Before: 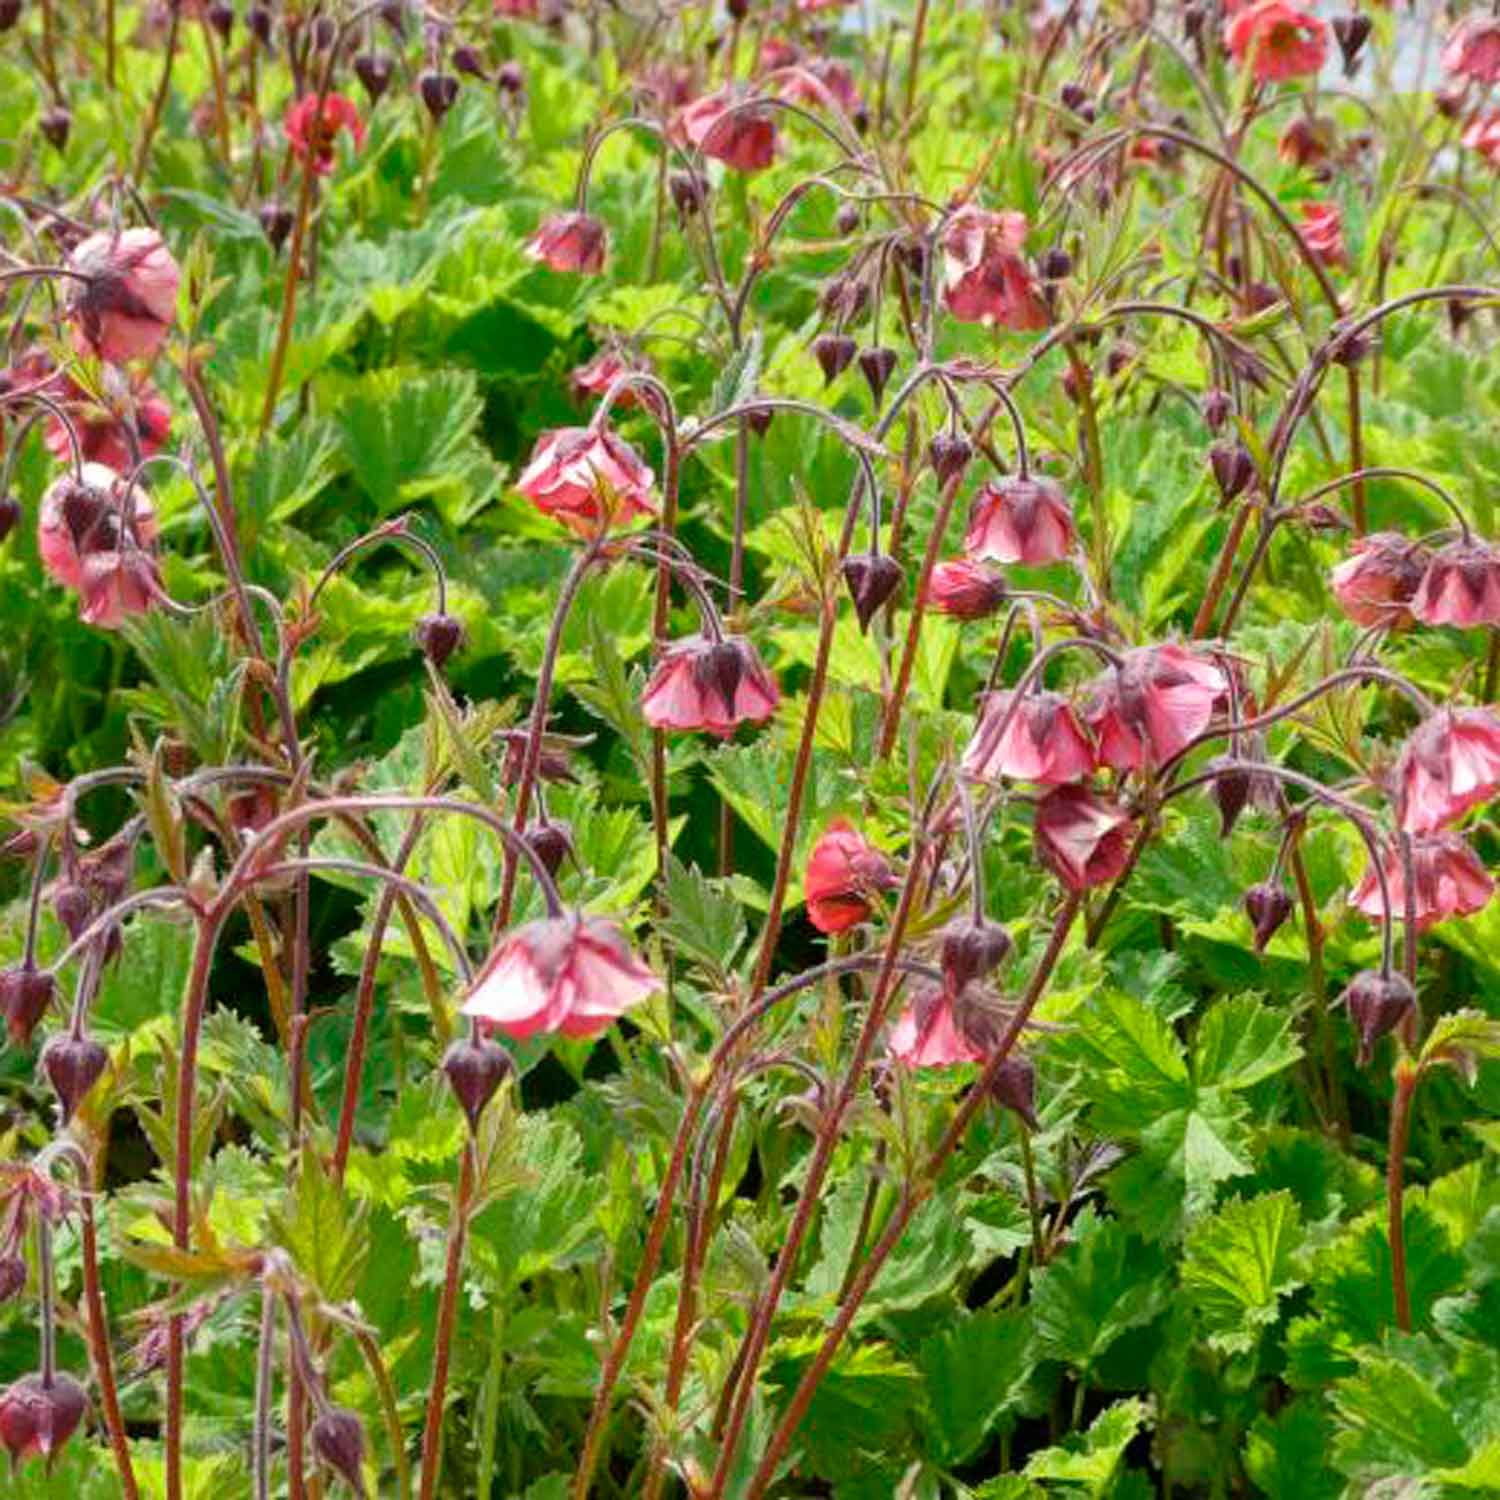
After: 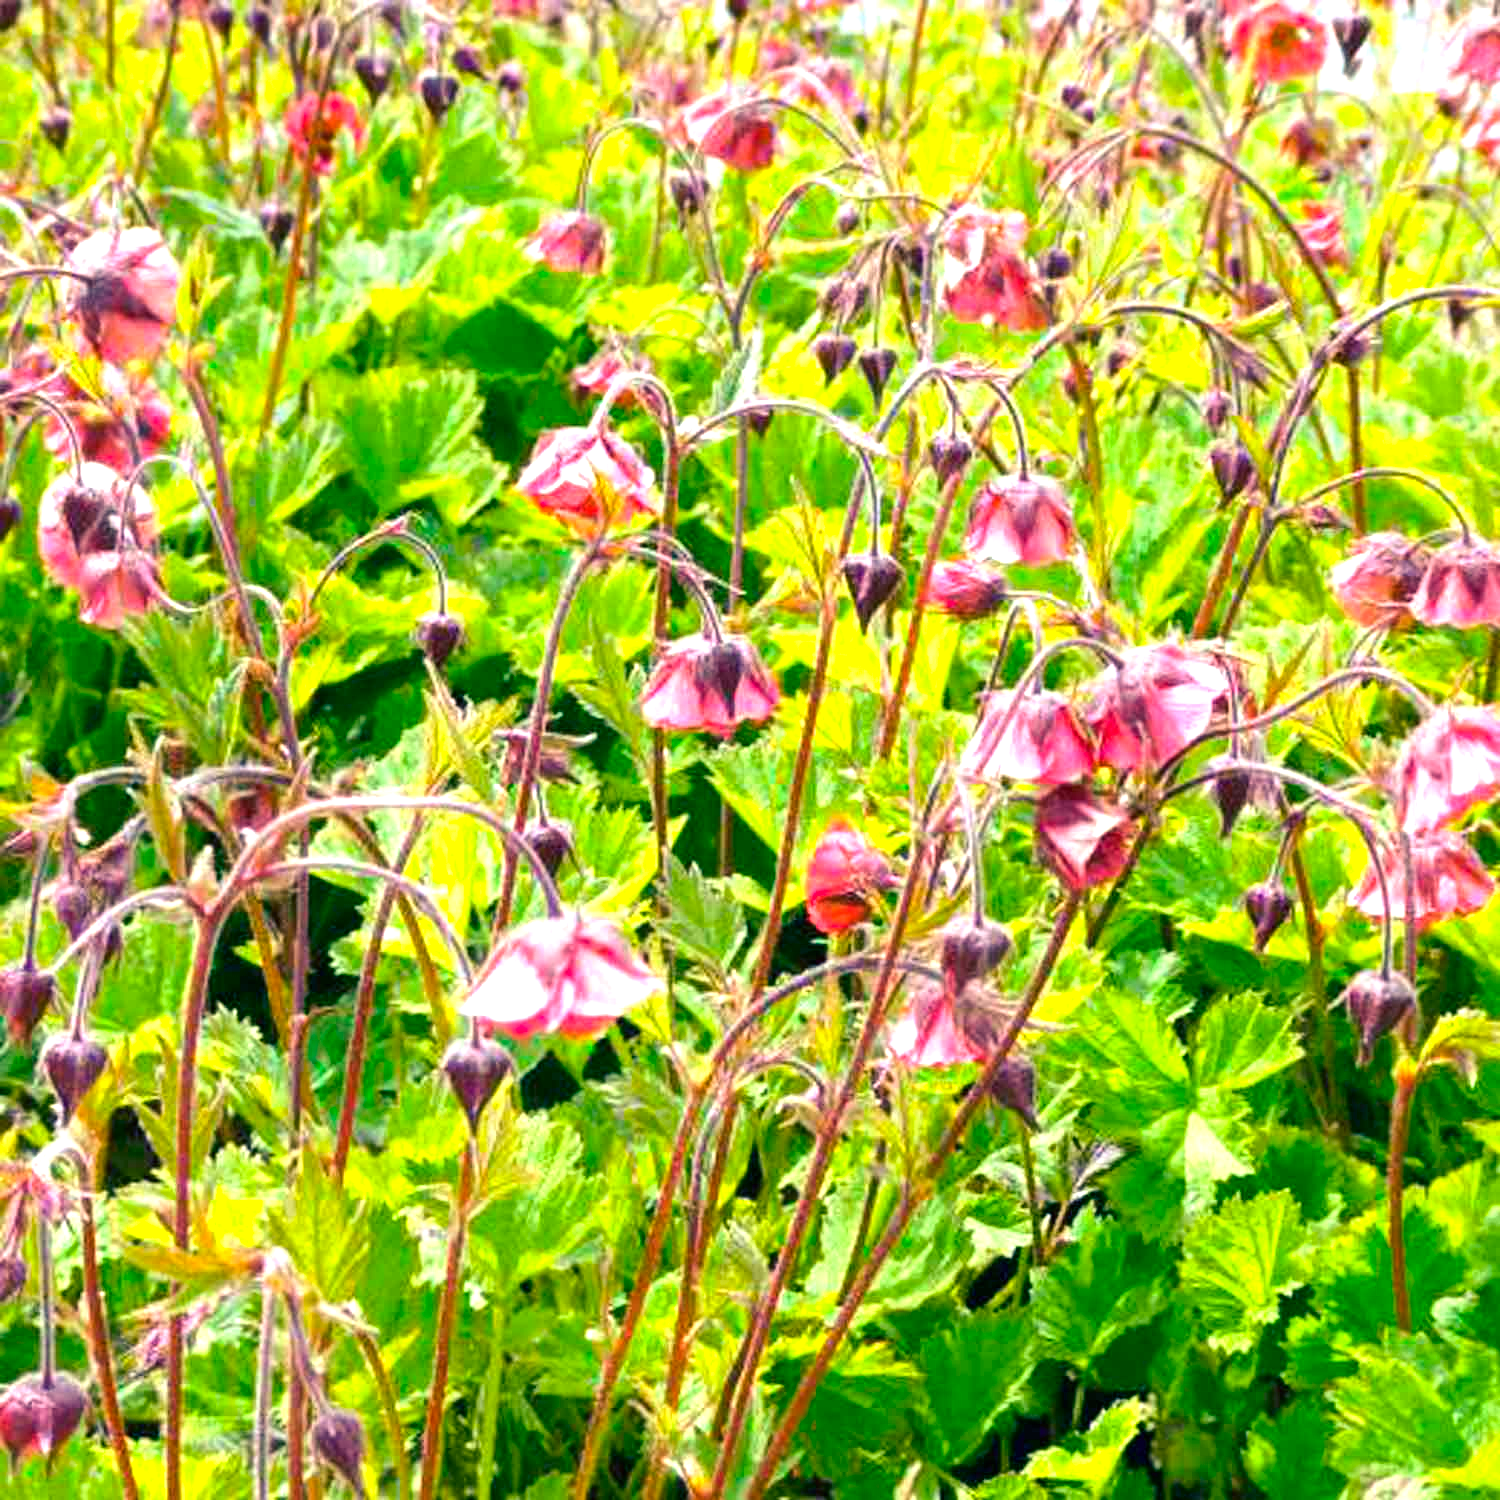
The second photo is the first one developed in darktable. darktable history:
color balance rgb: shadows lift › luminance -40.863%, shadows lift › chroma 13.89%, shadows lift › hue 258.33°, linear chroma grading › global chroma 15.53%, perceptual saturation grading › global saturation 3.03%
exposure: black level correction 0, exposure 1.095 EV, compensate exposure bias true, compensate highlight preservation false
